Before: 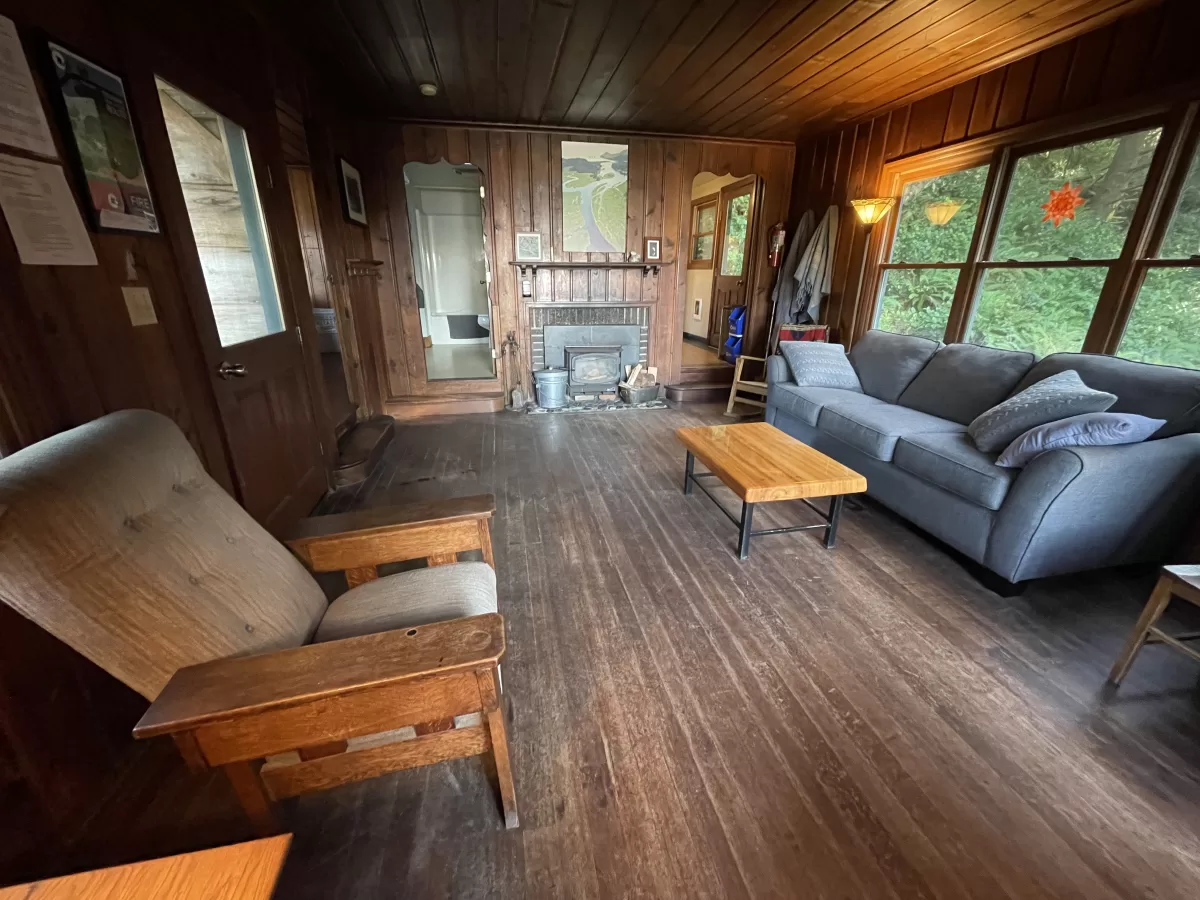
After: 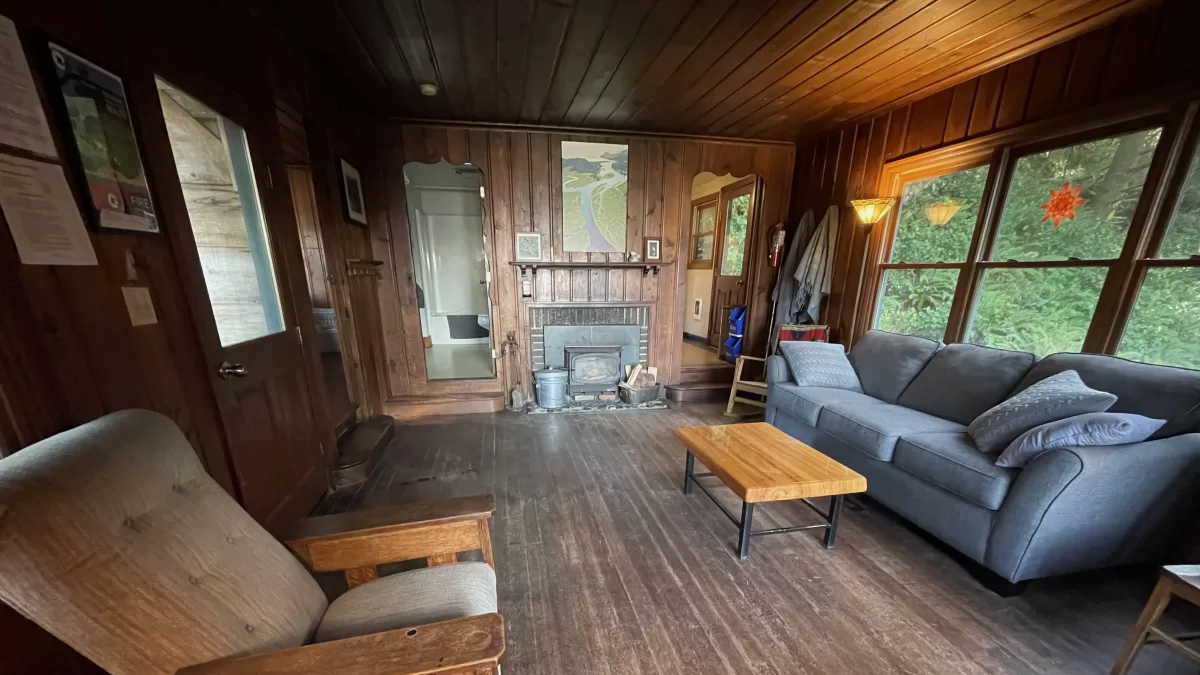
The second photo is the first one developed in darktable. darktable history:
crop: bottom 24.967%
exposure: exposure -0.157 EV, compensate highlight preservation false
